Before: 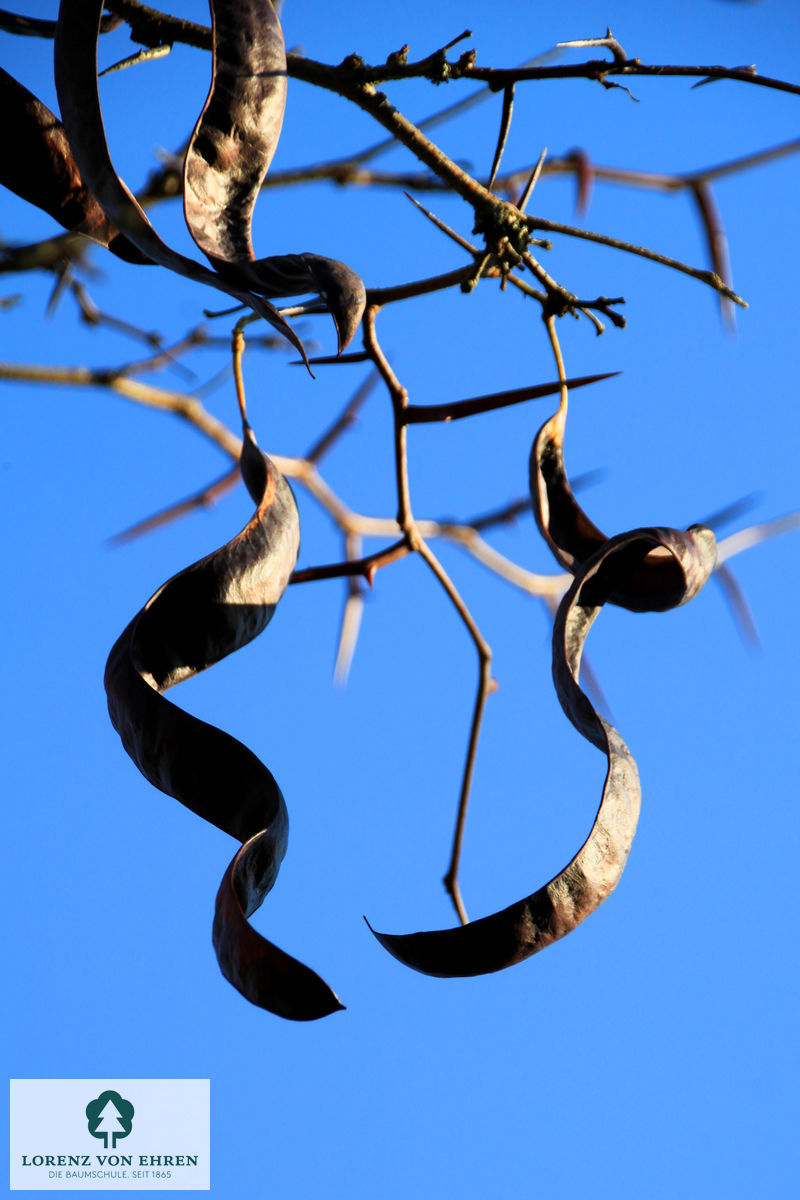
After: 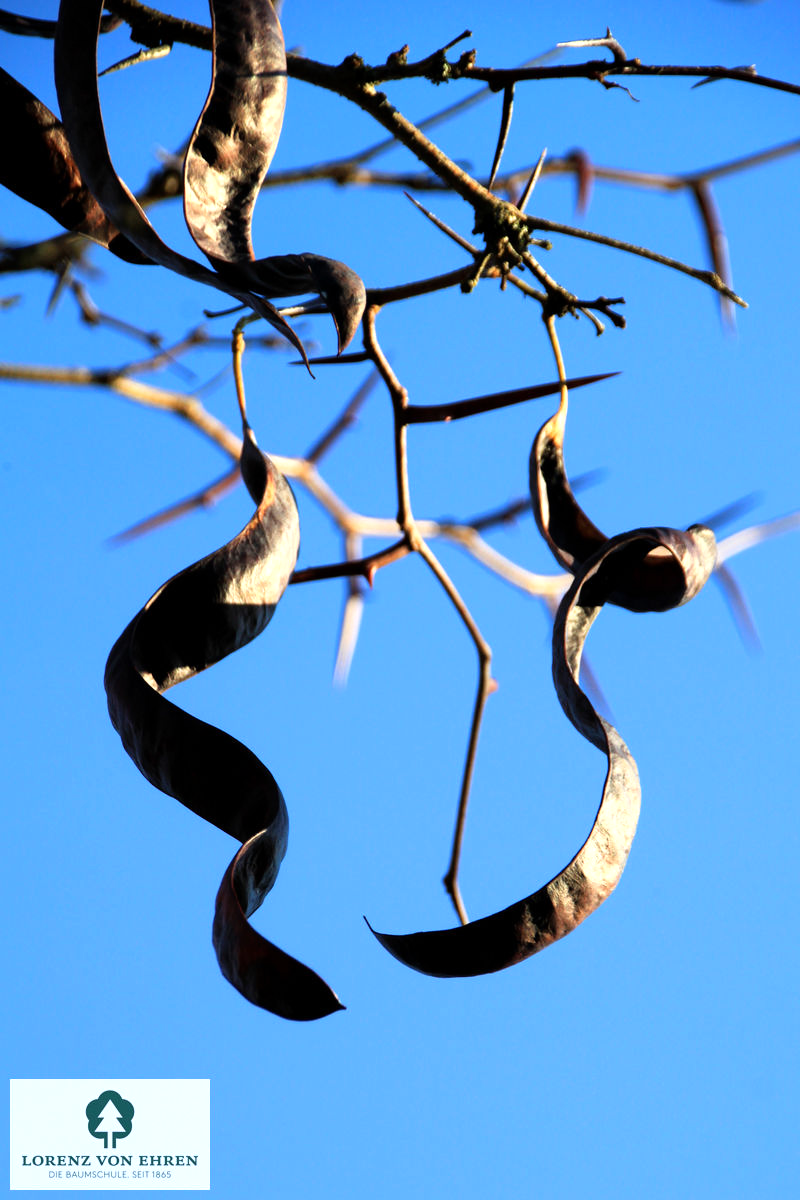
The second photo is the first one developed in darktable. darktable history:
tone equalizer: -8 EV -0.44 EV, -7 EV -0.413 EV, -6 EV -0.369 EV, -5 EV -0.246 EV, -3 EV 0.19 EV, -2 EV 0.359 EV, -1 EV 0.376 EV, +0 EV 0.432 EV
